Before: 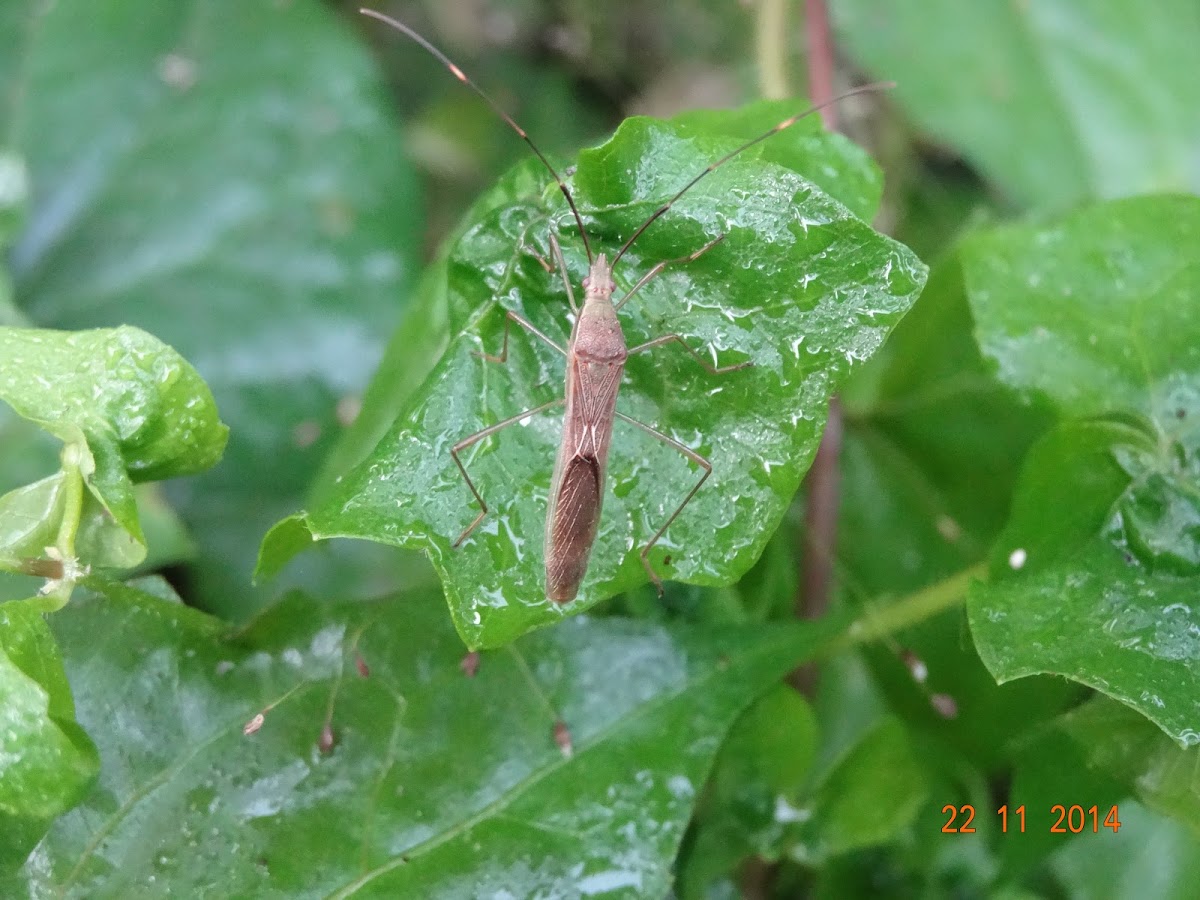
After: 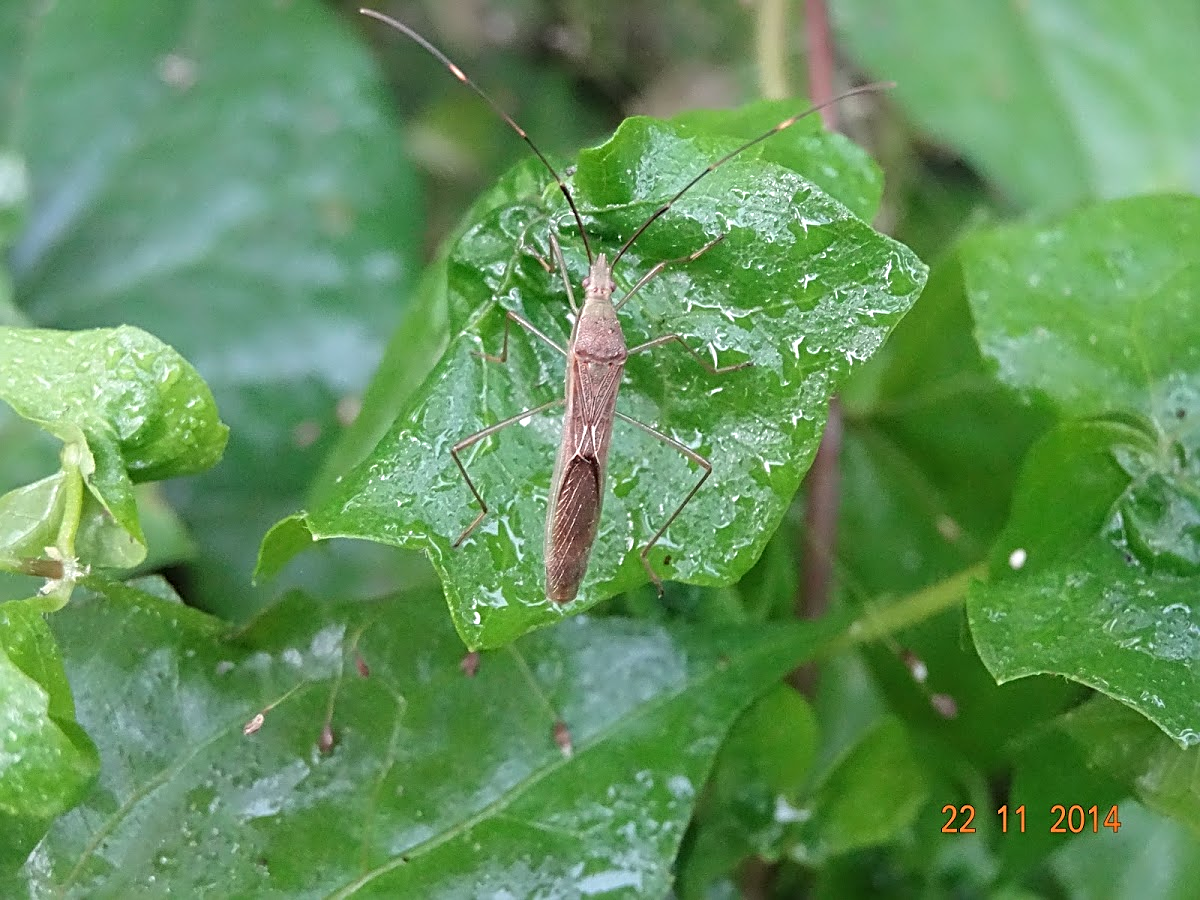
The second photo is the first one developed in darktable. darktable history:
white balance: emerald 1
sharpen: radius 2.817, amount 0.715
